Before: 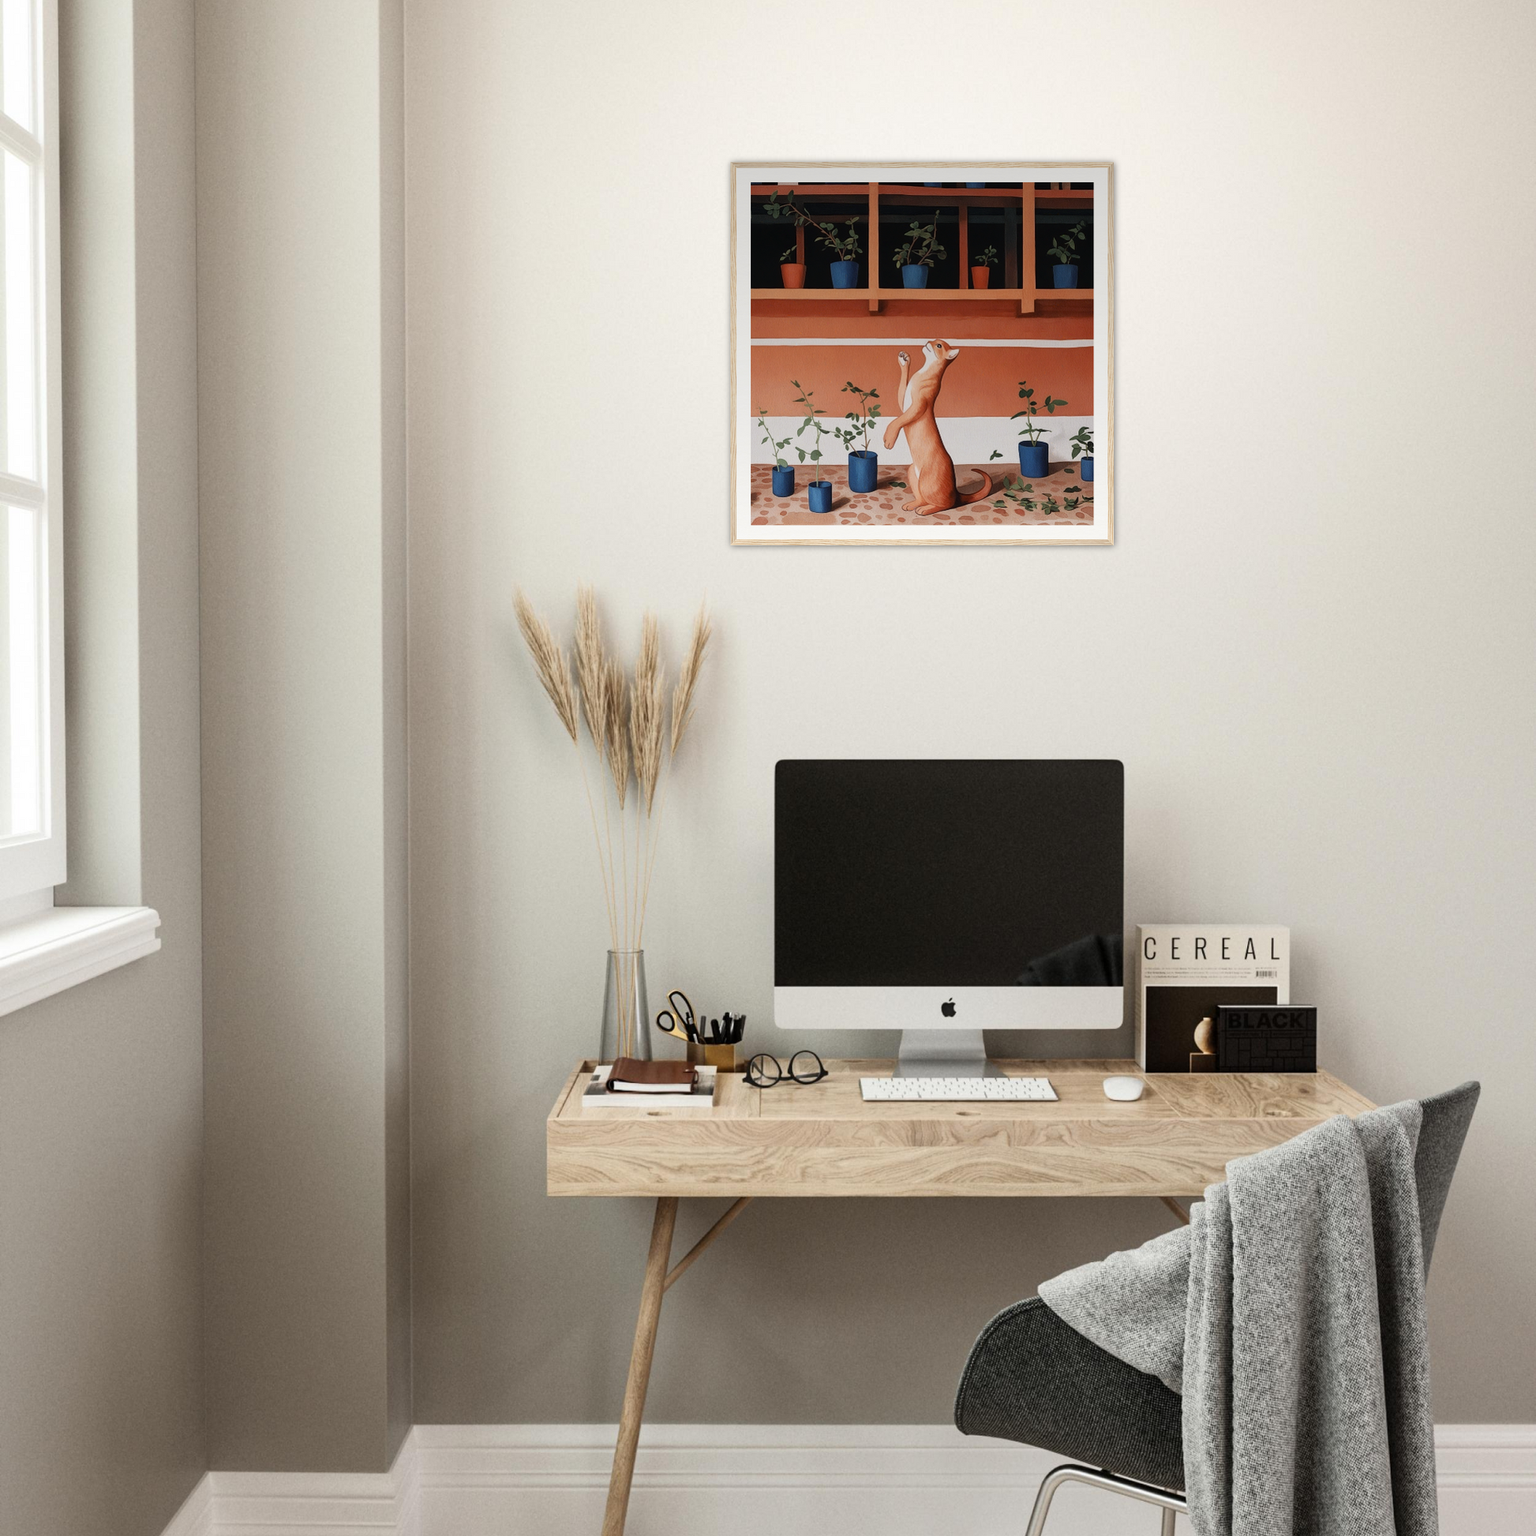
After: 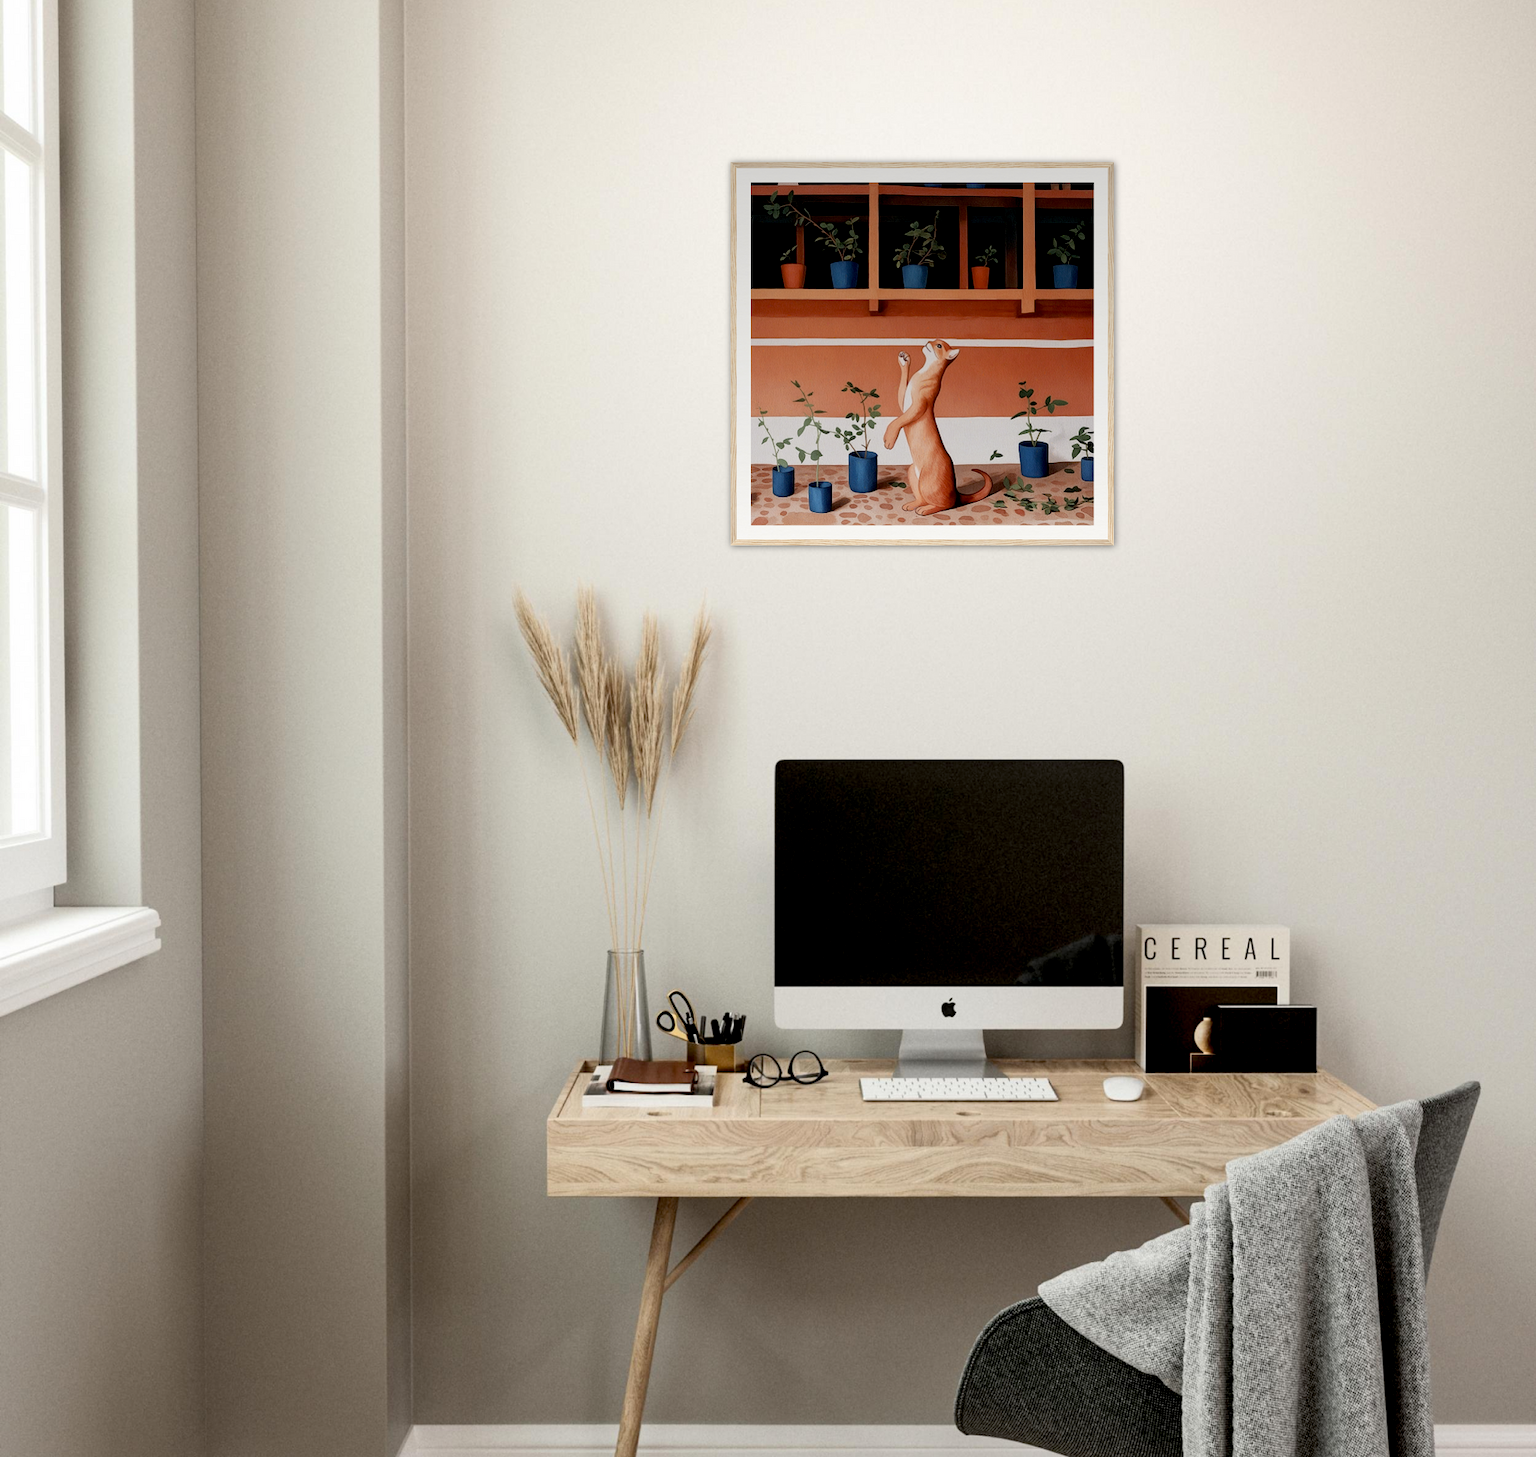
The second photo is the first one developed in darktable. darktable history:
exposure: black level correction 0.011, compensate highlight preservation false
crop and rotate: top 0%, bottom 5.097%
